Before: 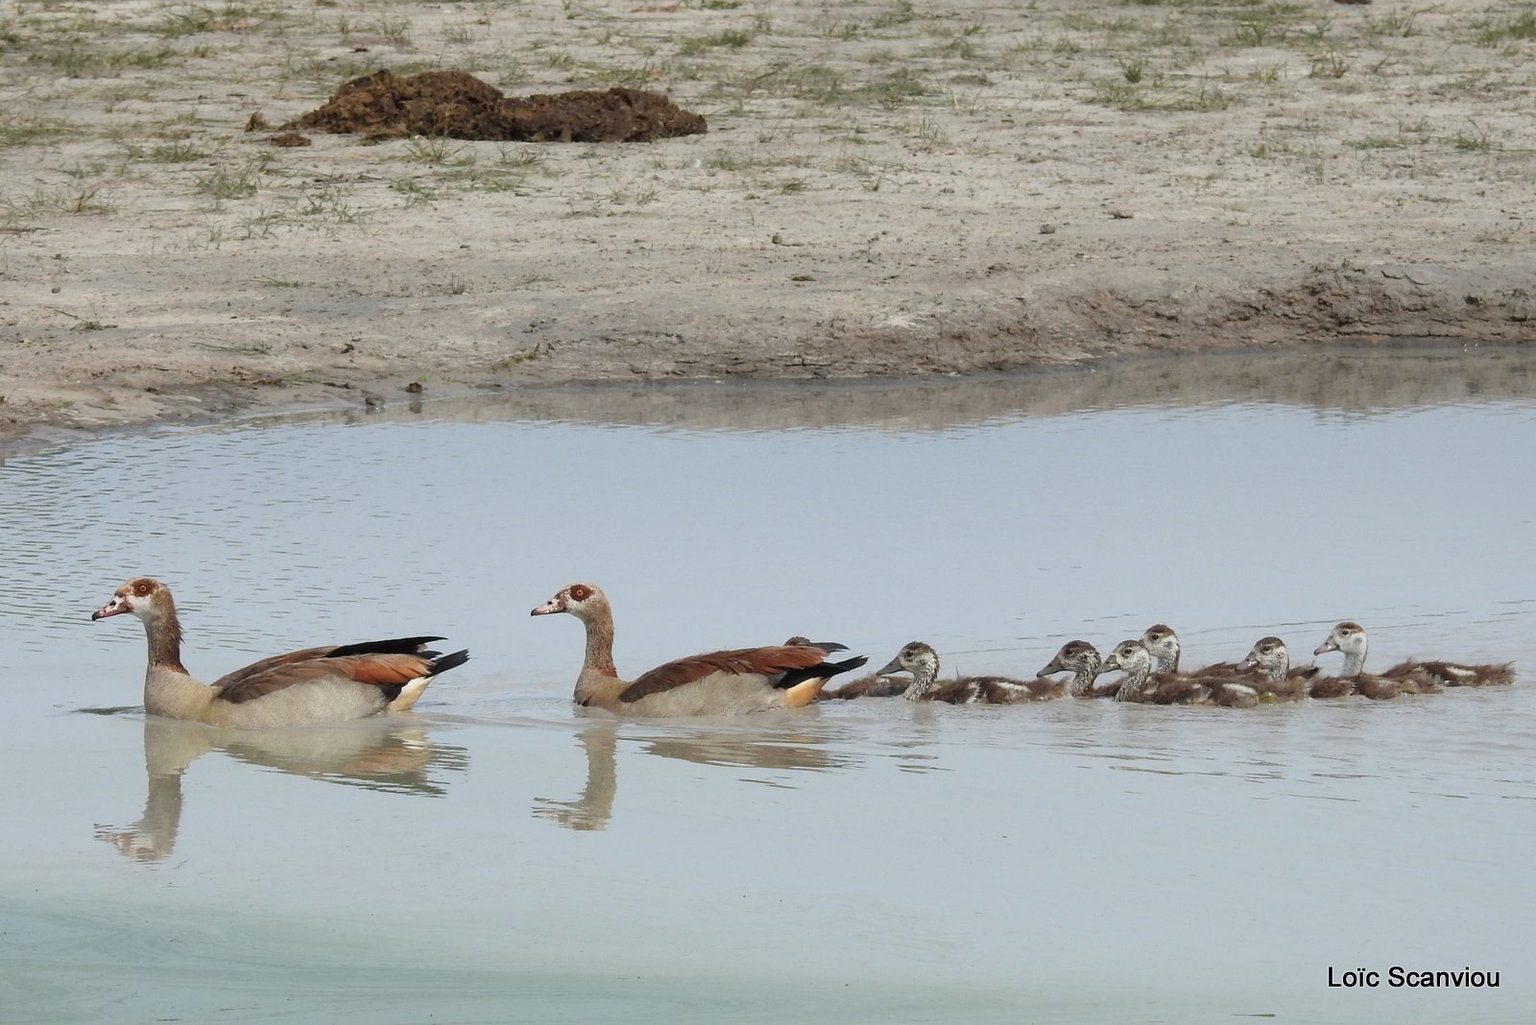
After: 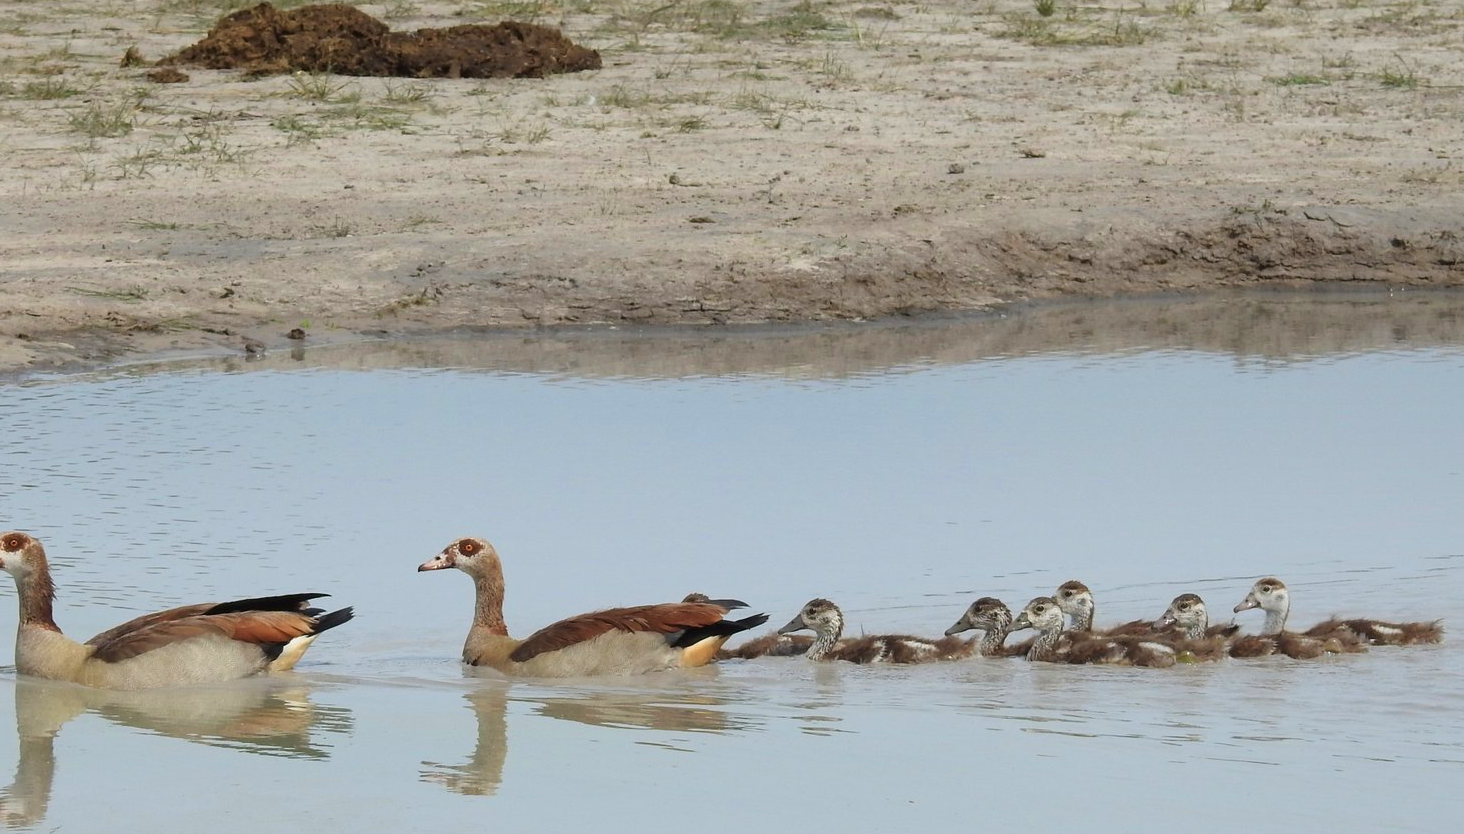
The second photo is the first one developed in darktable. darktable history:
velvia: on, module defaults
crop: left 8.463%, top 6.595%, bottom 15.246%
